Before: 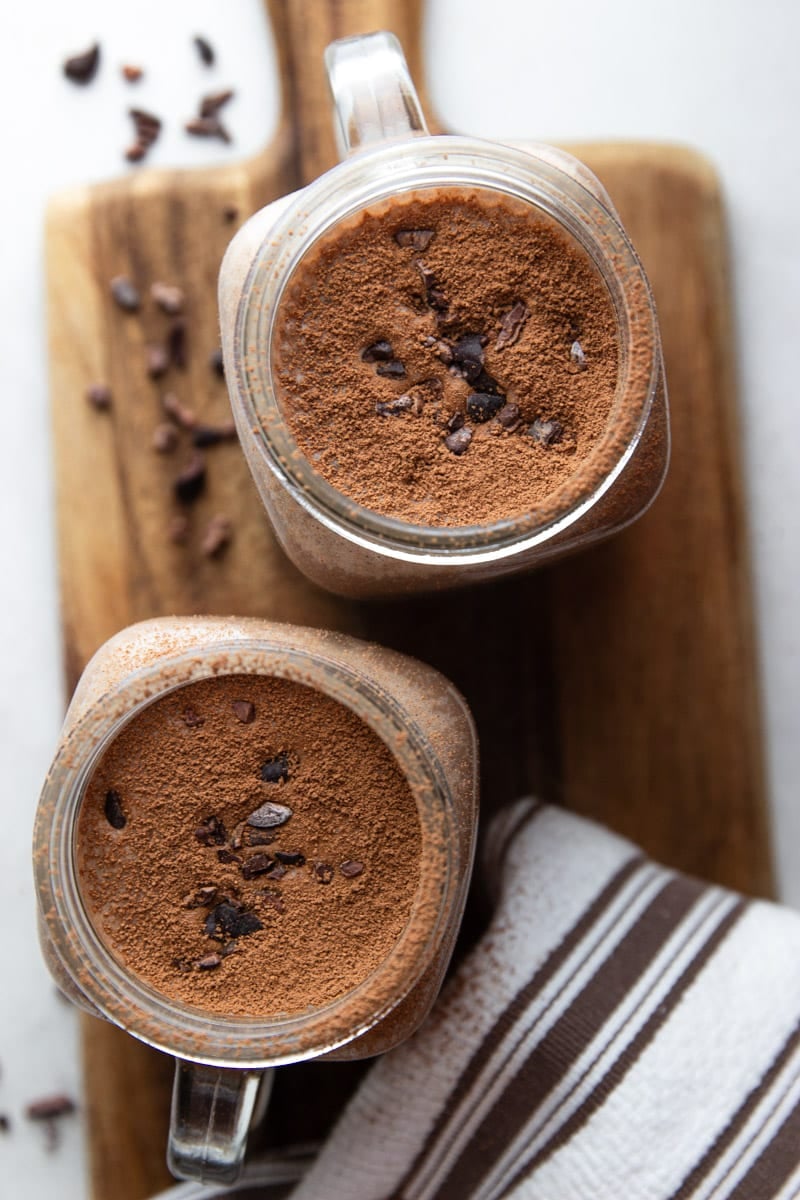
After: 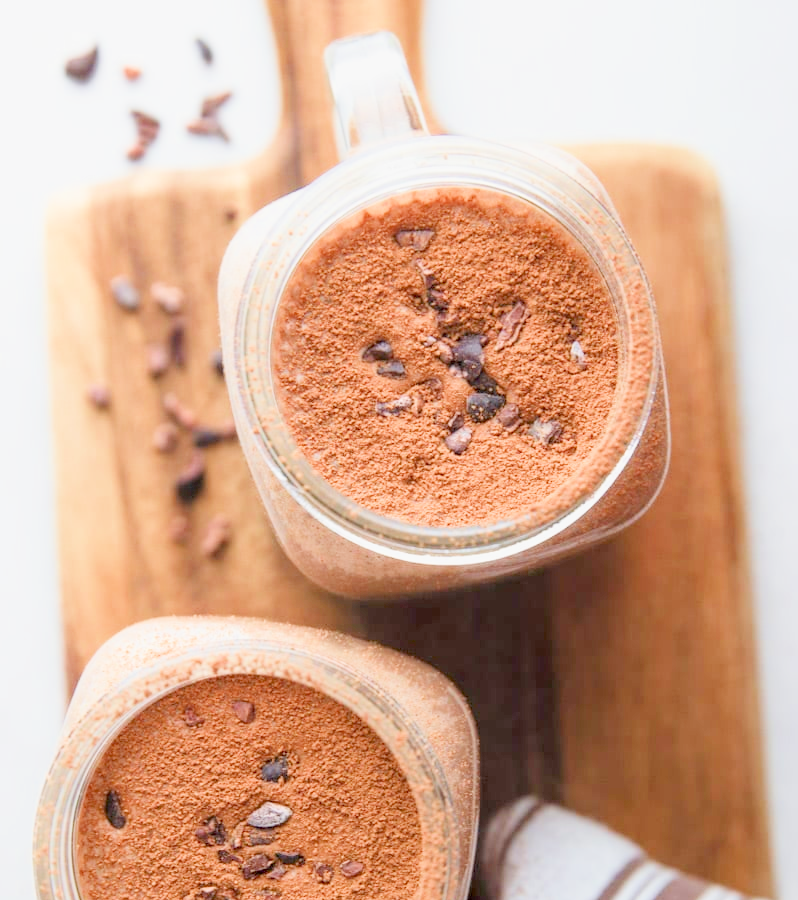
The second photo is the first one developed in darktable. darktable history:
crop: bottom 24.967%
filmic rgb: middle gray luminance 2.5%, black relative exposure -10 EV, white relative exposure 7 EV, threshold 6 EV, dynamic range scaling 10%, target black luminance 0%, hardness 3.19, latitude 44.39%, contrast 0.682, highlights saturation mix 5%, shadows ↔ highlights balance 13.63%, add noise in highlights 0, color science v3 (2019), use custom middle-gray values true, iterations of high-quality reconstruction 0, contrast in highlights soft, enable highlight reconstruction true
